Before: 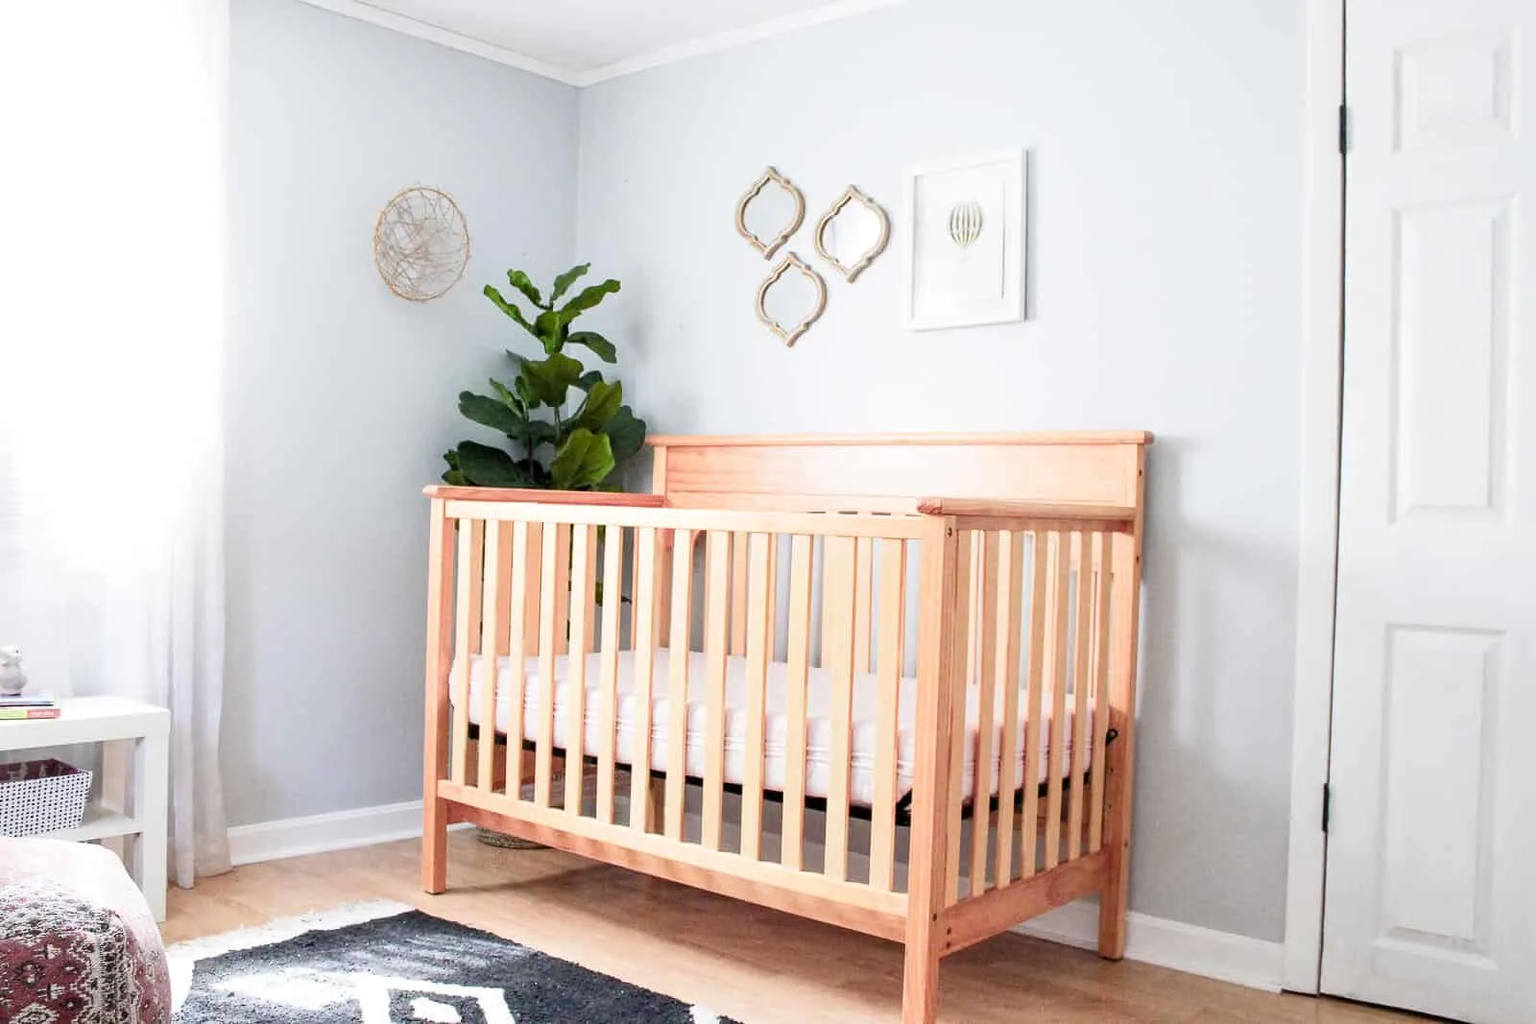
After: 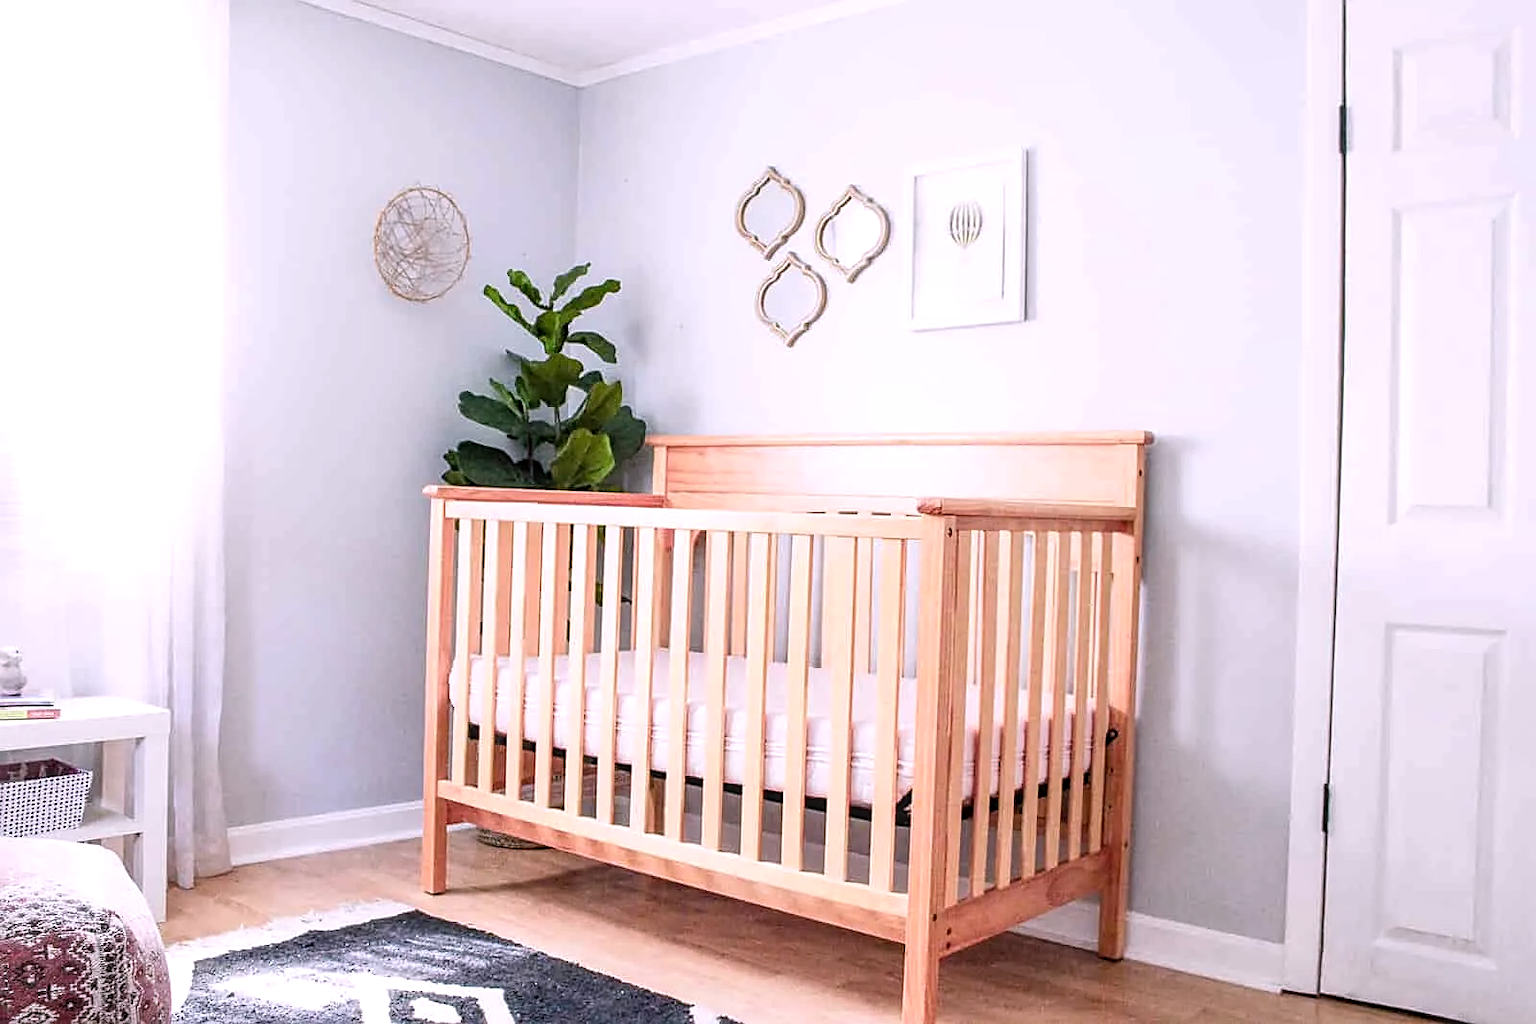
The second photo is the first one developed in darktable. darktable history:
local contrast: on, module defaults
white balance: red 1.05, blue 1.072
sharpen: on, module defaults
